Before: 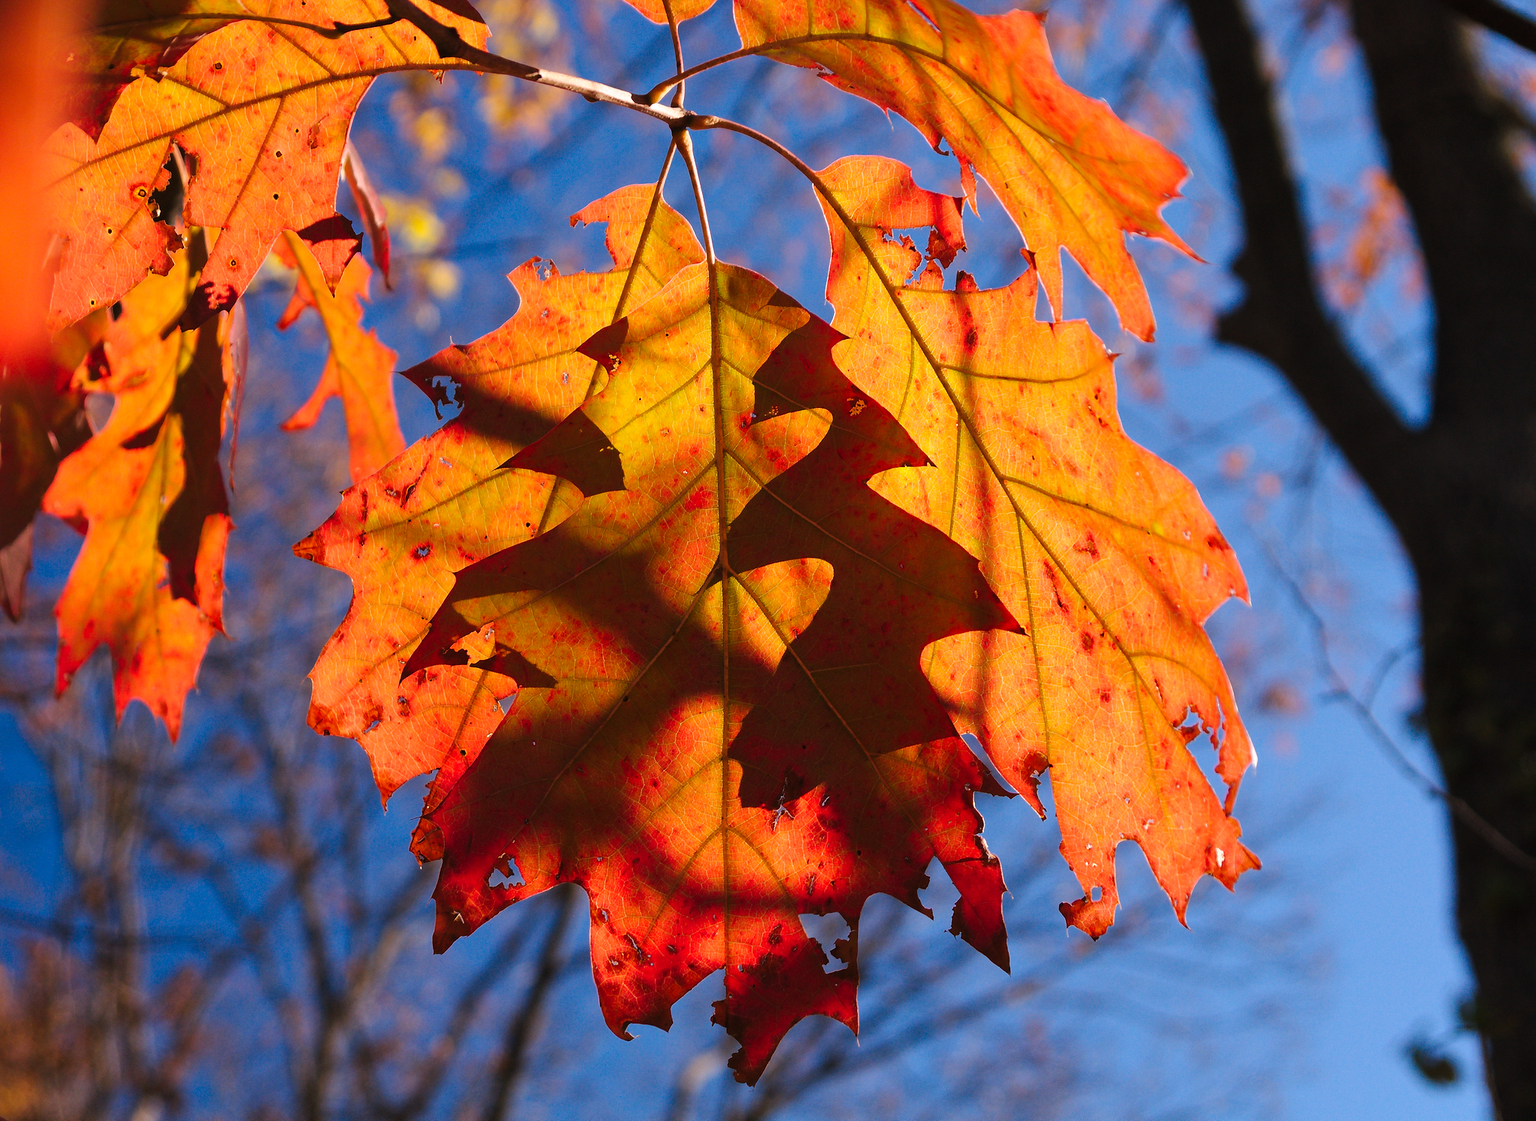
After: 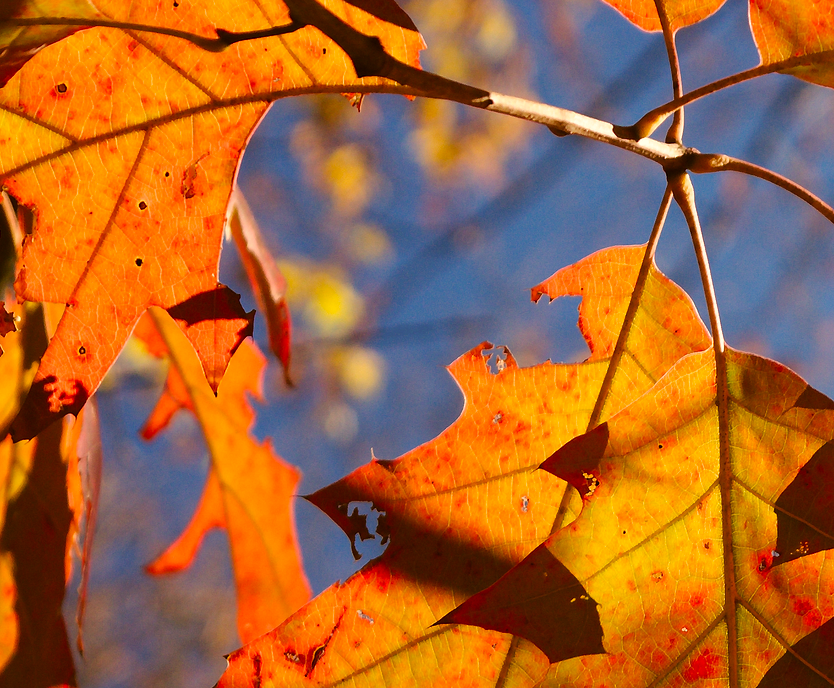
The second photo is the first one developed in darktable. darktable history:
color correction: highlights a* -1.45, highlights b* 10.54, shadows a* 0.45, shadows b* 19.03
crop and rotate: left 11.196%, top 0.059%, right 48.034%, bottom 53.897%
color zones: curves: ch1 [(0.235, 0.558) (0.75, 0.5)]; ch2 [(0.25, 0.462) (0.749, 0.457)], mix -93.82%
